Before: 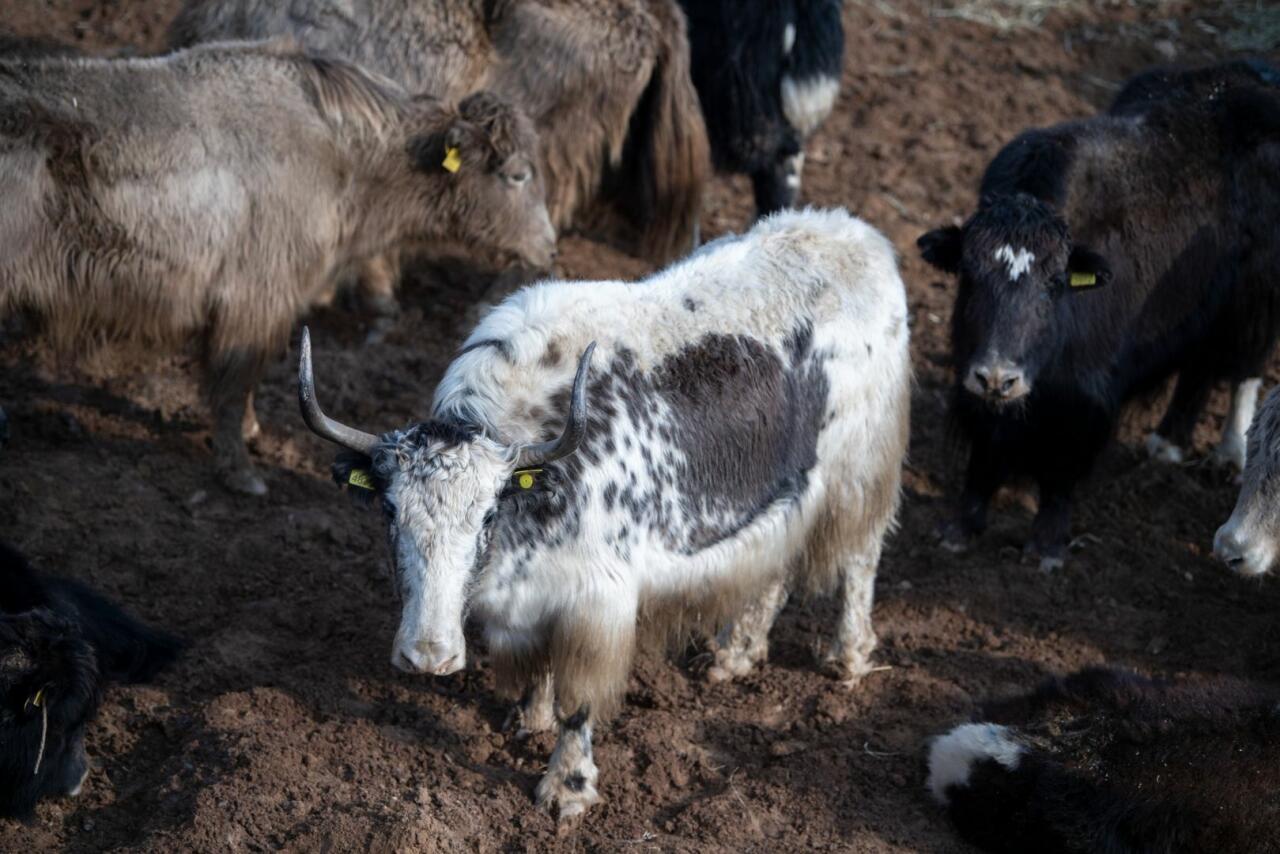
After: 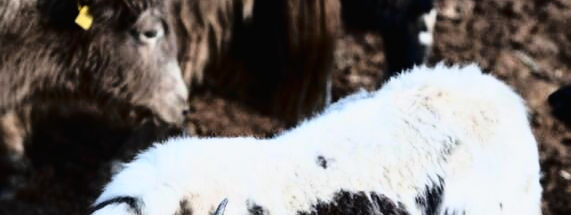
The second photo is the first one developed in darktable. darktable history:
filmic rgb: middle gray luminance 21.53%, black relative exposure -14.06 EV, white relative exposure 2.96 EV, target black luminance 0%, hardness 8.8, latitude 59.95%, contrast 1.208, highlights saturation mix 6.46%, shadows ↔ highlights balance 41.15%
crop: left 28.775%, top 16.835%, right 26.592%, bottom 57.909%
tone curve: curves: ch0 [(0, 0.013) (0.129, 0.1) (0.327, 0.382) (0.489, 0.573) (0.66, 0.748) (0.858, 0.926) (1, 0.977)]; ch1 [(0, 0) (0.353, 0.344) (0.45, 0.46) (0.498, 0.495) (0.521, 0.506) (0.563, 0.559) (0.592, 0.585) (0.657, 0.655) (1, 1)]; ch2 [(0, 0) (0.333, 0.346) (0.375, 0.375) (0.427, 0.44) (0.5, 0.501) (0.505, 0.499) (0.528, 0.533) (0.579, 0.61) (0.612, 0.644) (0.66, 0.715) (1, 1)], color space Lab, linked channels, preserve colors none
contrast brightness saturation: contrast 0.275
